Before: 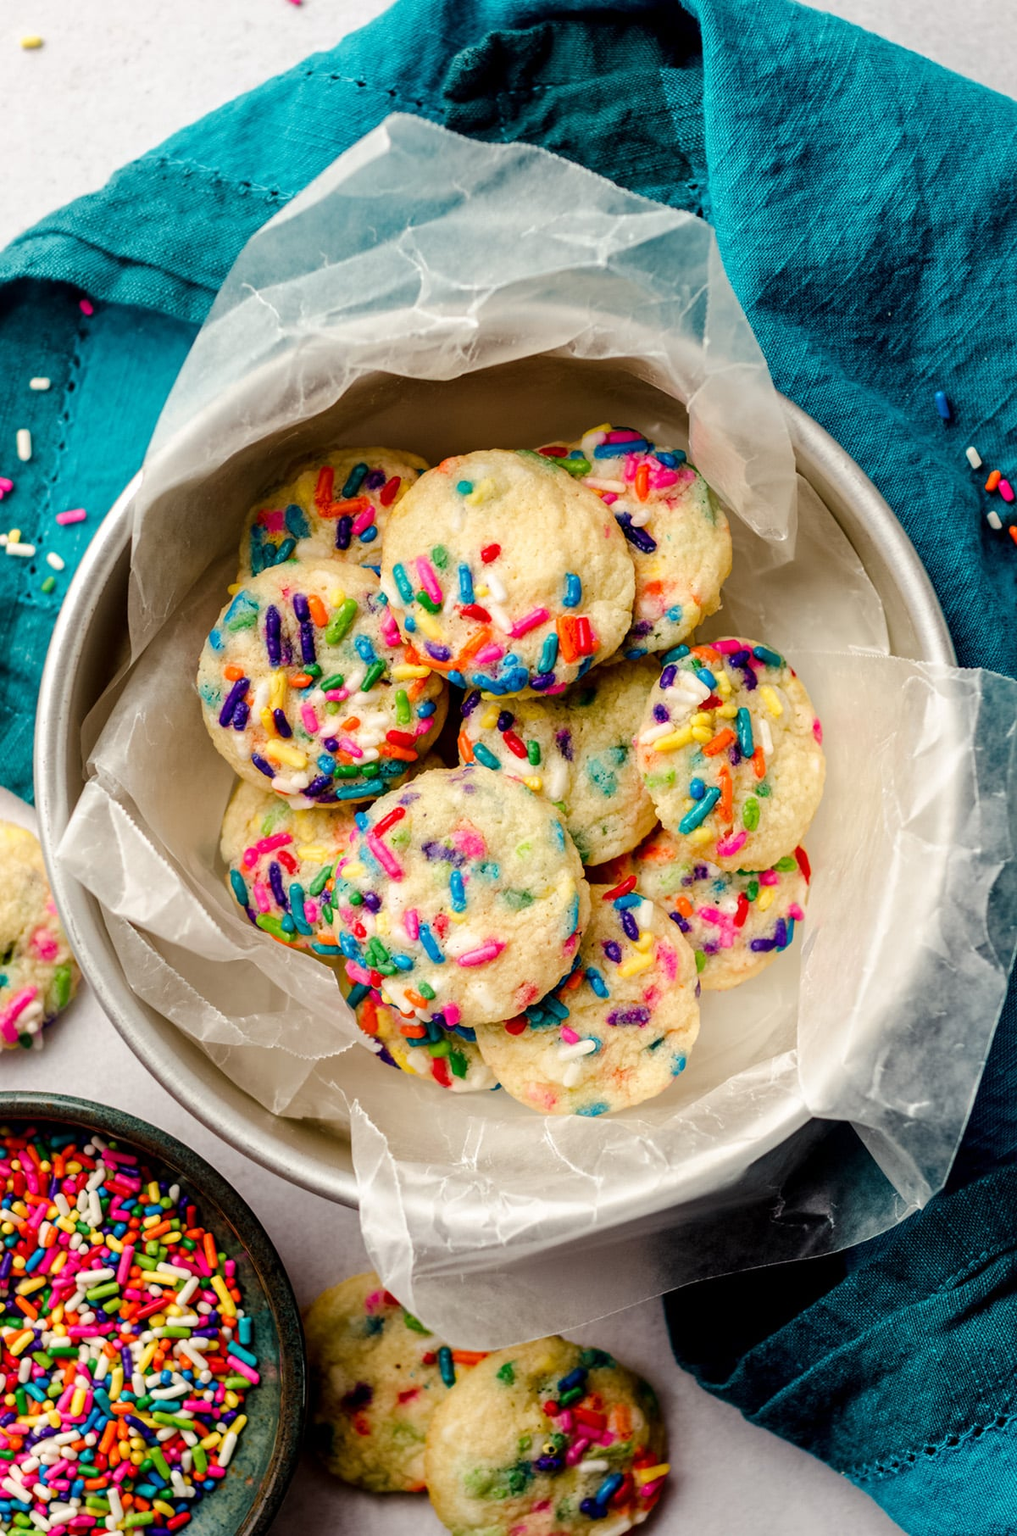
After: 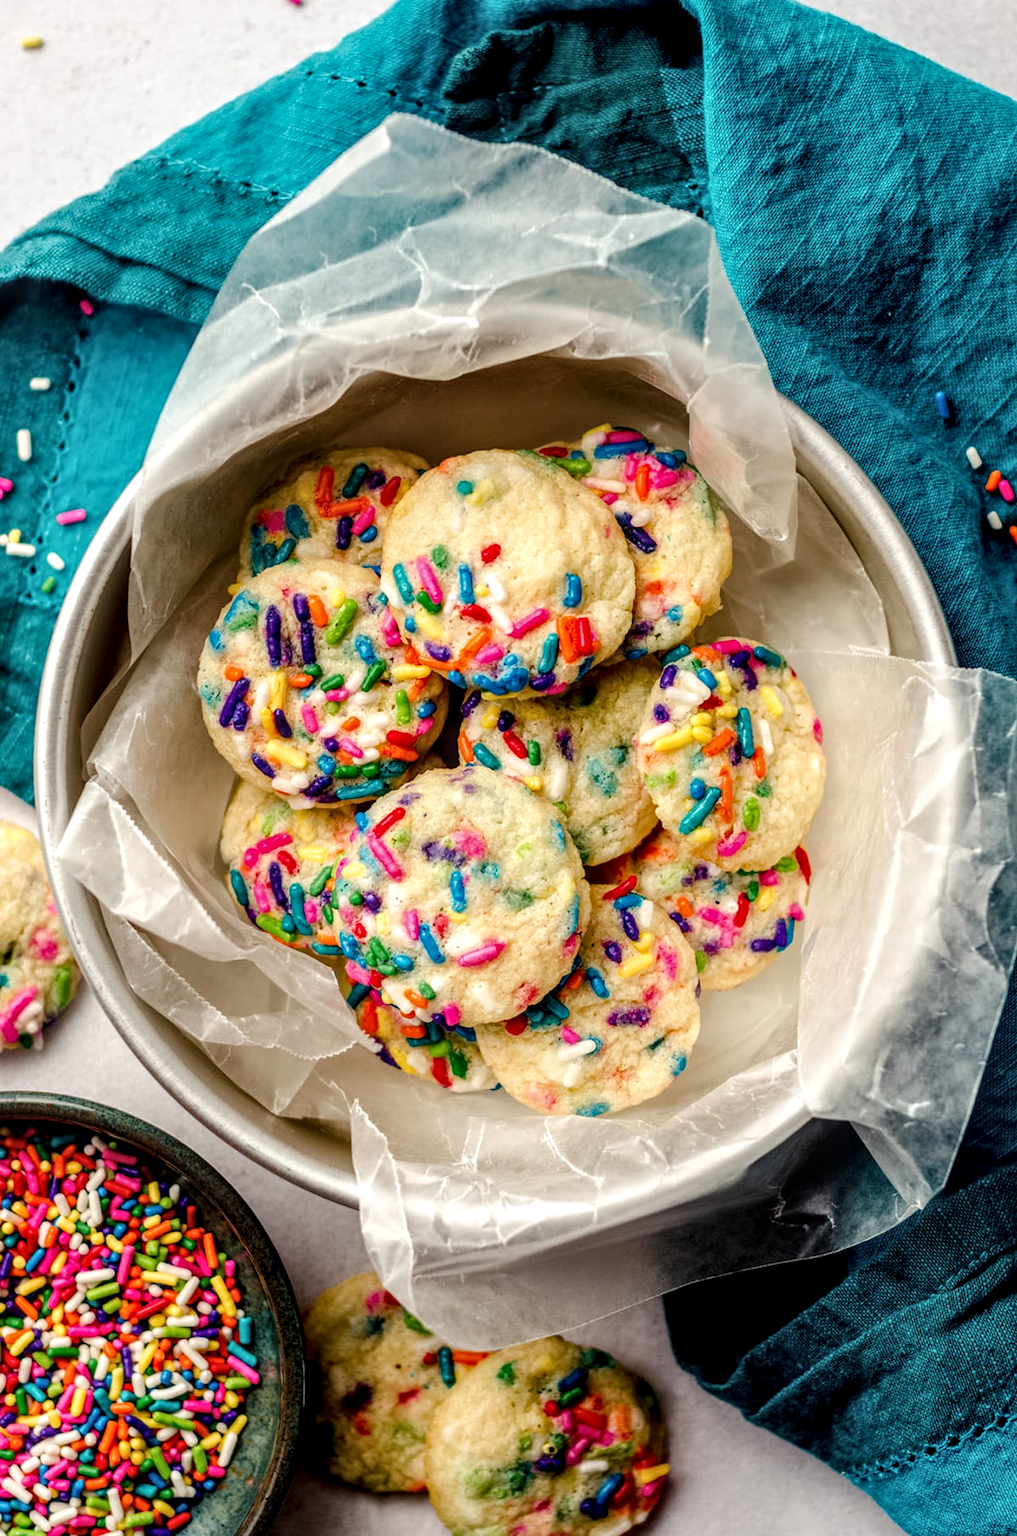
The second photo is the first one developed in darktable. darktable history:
local contrast: highlights 62%, detail 143%, midtone range 0.426
